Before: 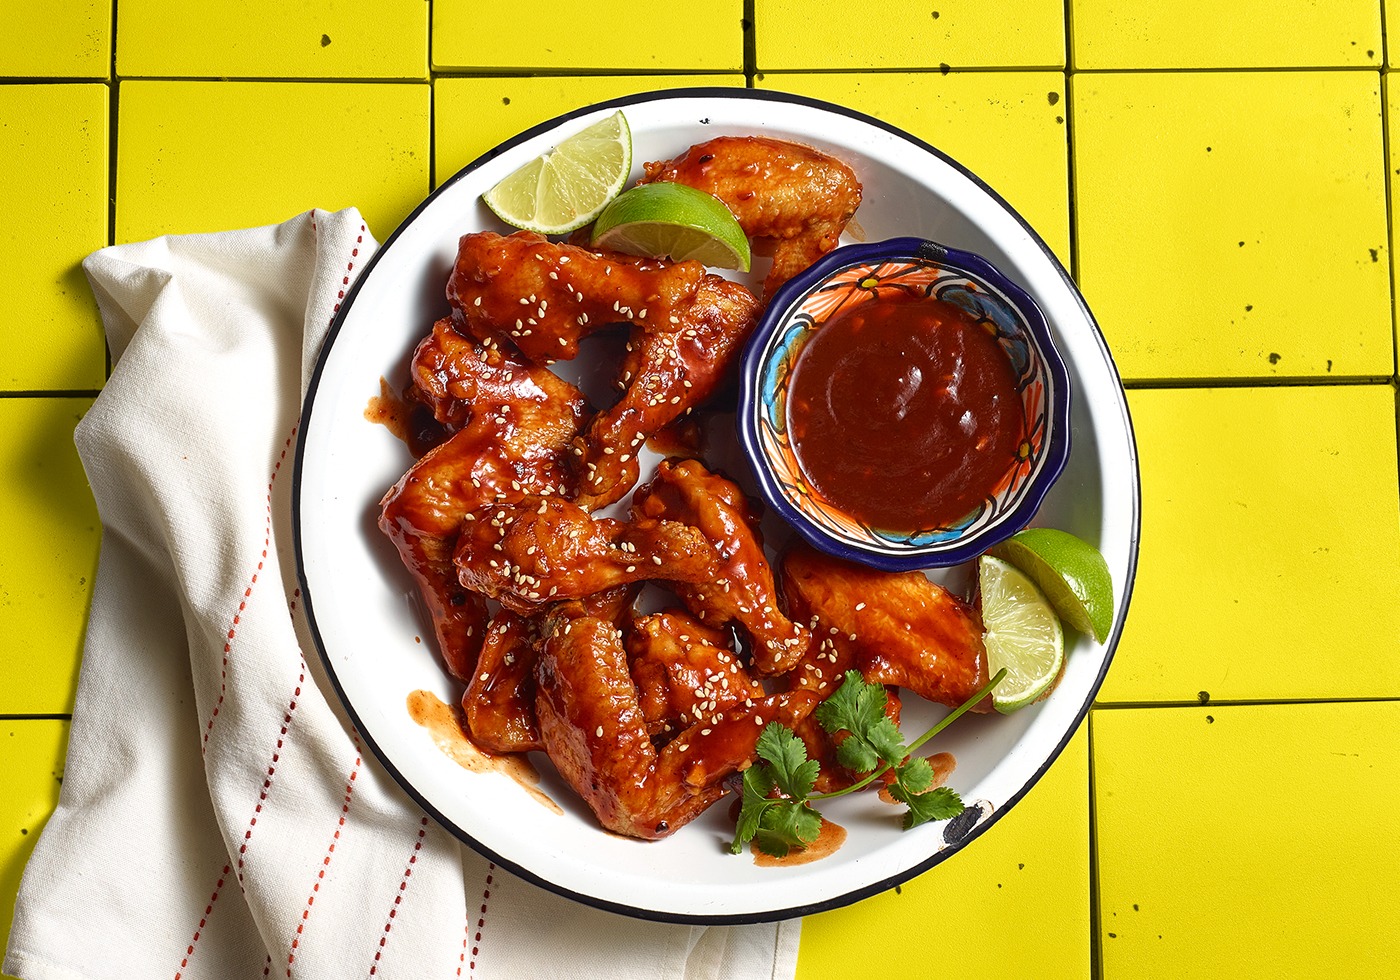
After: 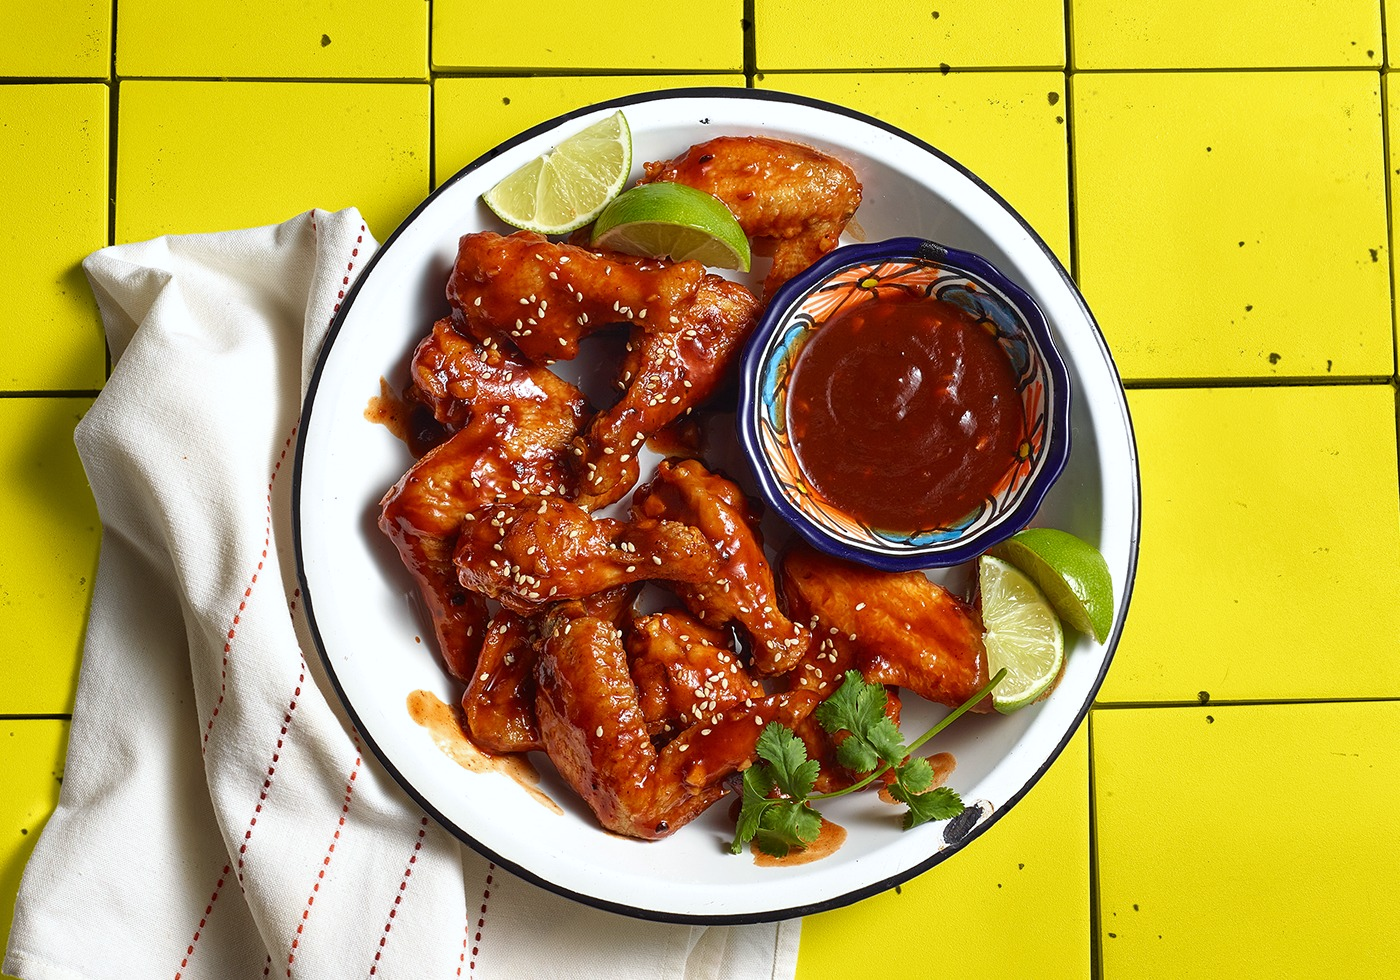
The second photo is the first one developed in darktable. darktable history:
tone equalizer: on, module defaults
white balance: red 0.982, blue 1.018
